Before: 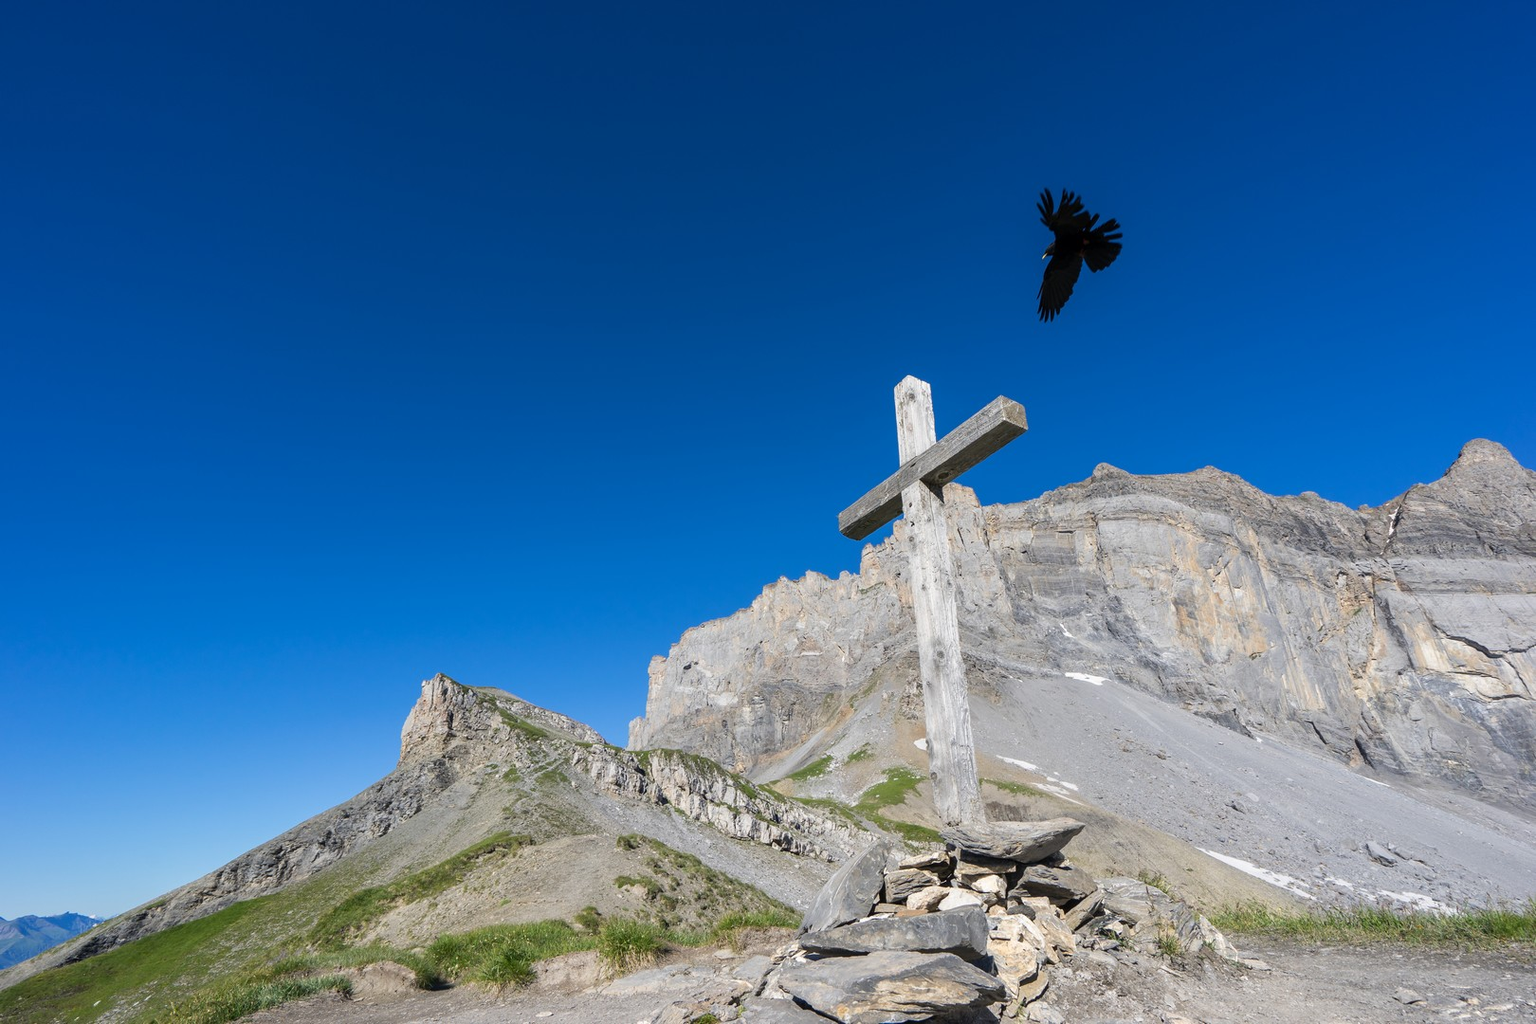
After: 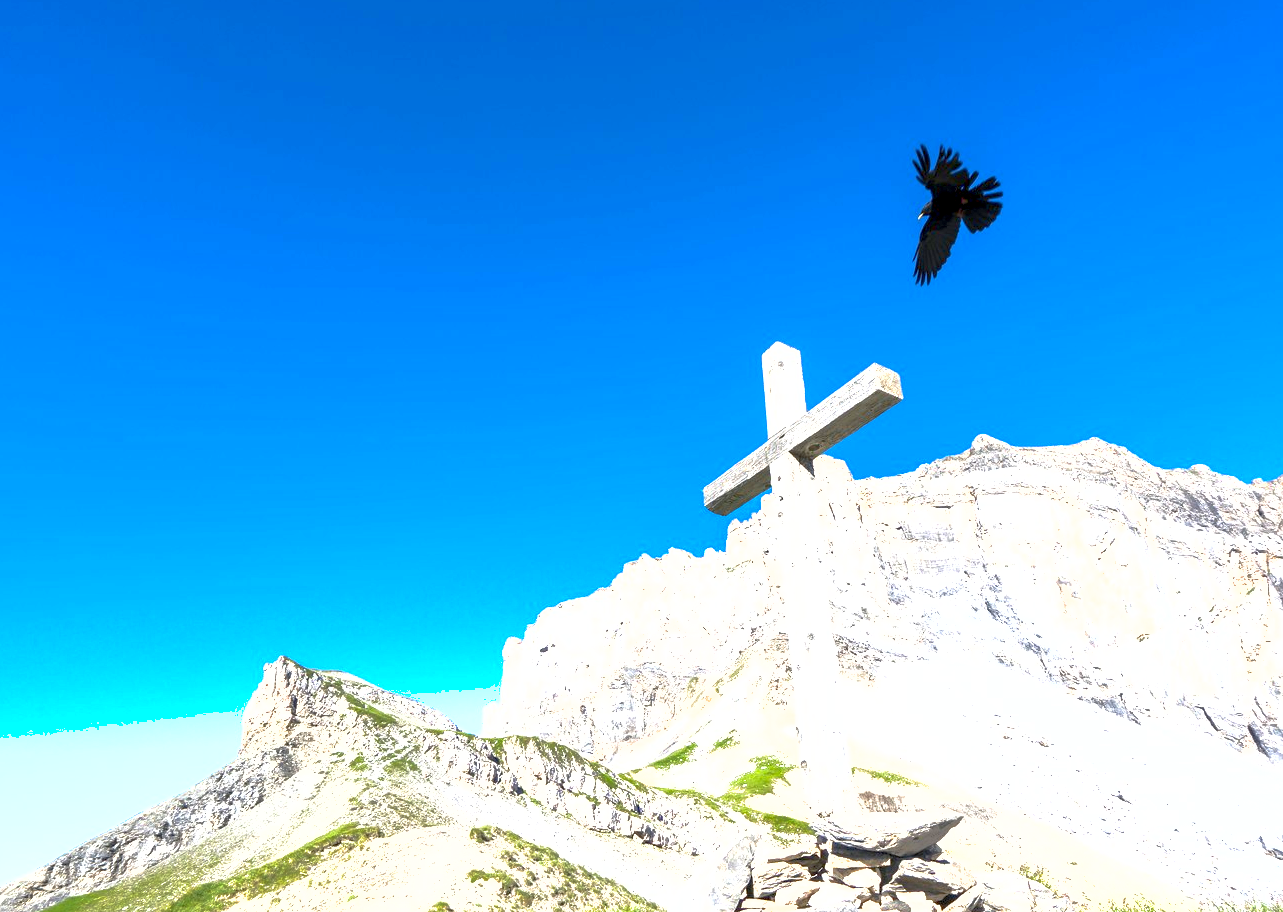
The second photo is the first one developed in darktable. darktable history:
crop: left 11.207%, top 5.061%, right 9.556%, bottom 10.455%
exposure: black level correction 0.001, exposure 1.869 EV, compensate highlight preservation false
shadows and highlights: on, module defaults
